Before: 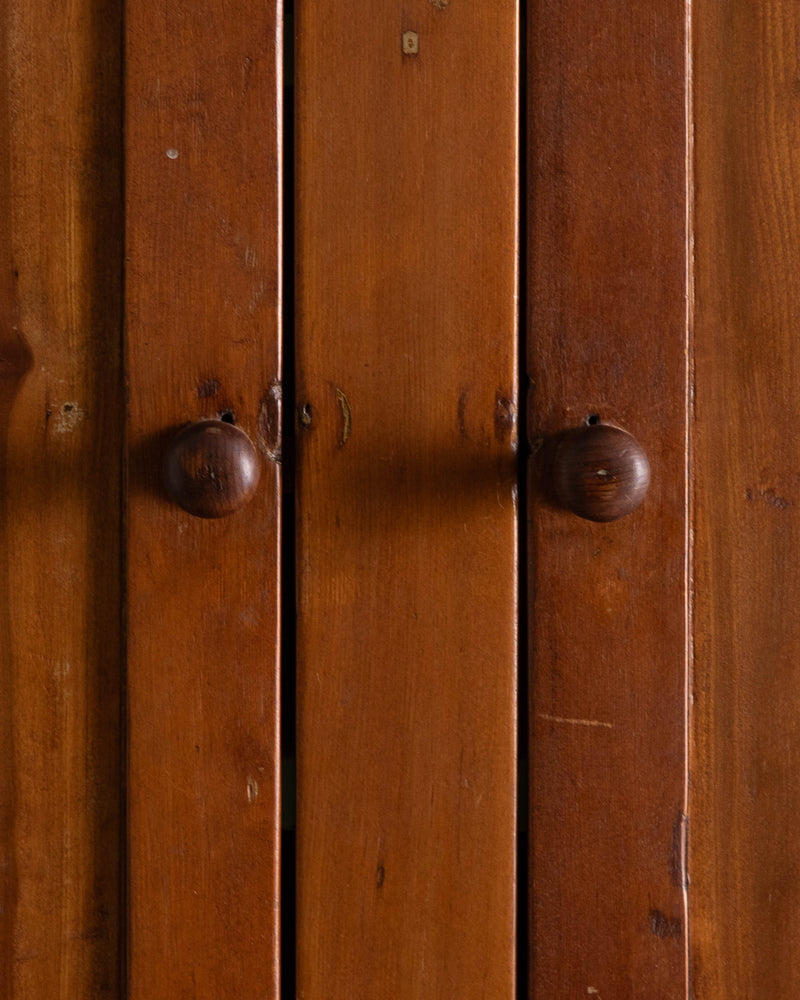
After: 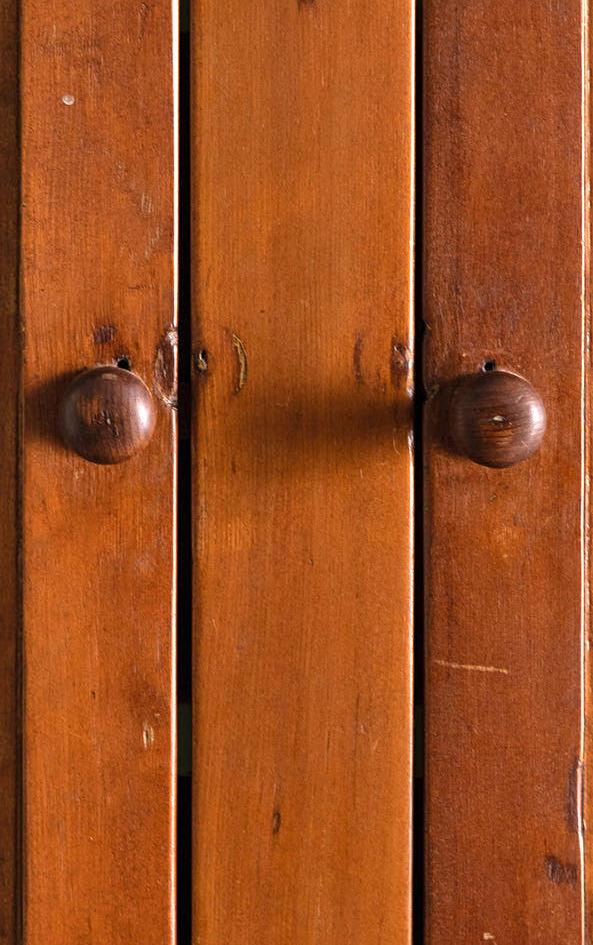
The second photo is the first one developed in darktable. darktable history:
sharpen: amount 0.213
exposure: exposure 1 EV, compensate exposure bias true, compensate highlight preservation false
shadows and highlights: shadows 59.93, highlights color adjustment 0.03%, soften with gaussian
crop and rotate: left 13.184%, top 5.425%, right 12.609%
